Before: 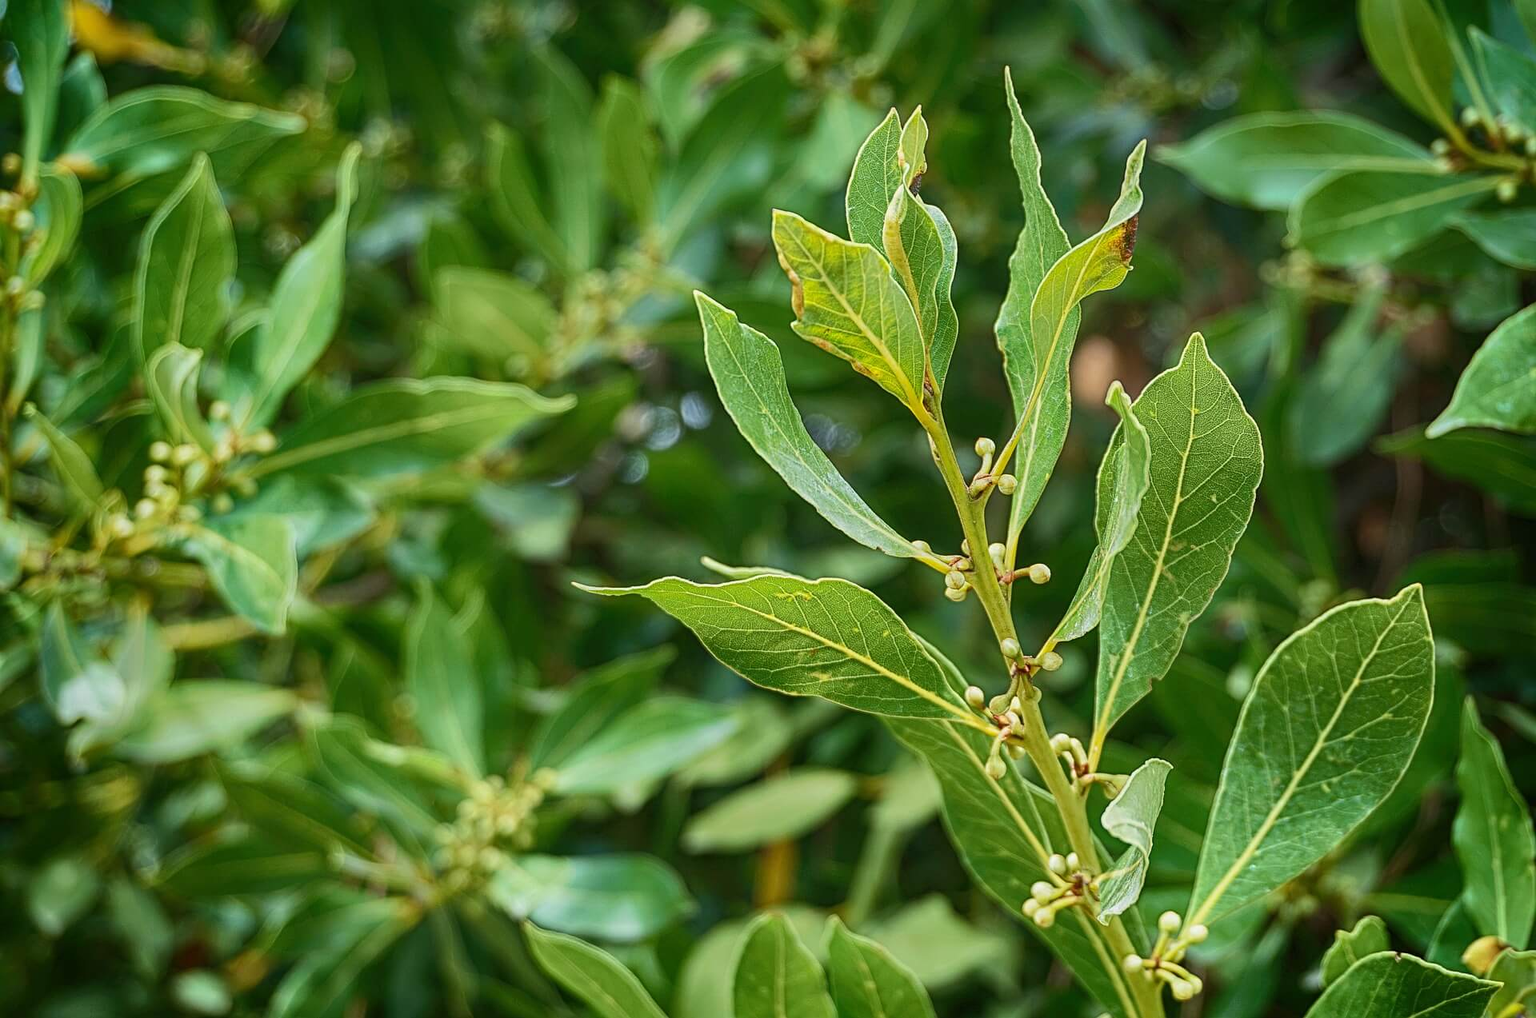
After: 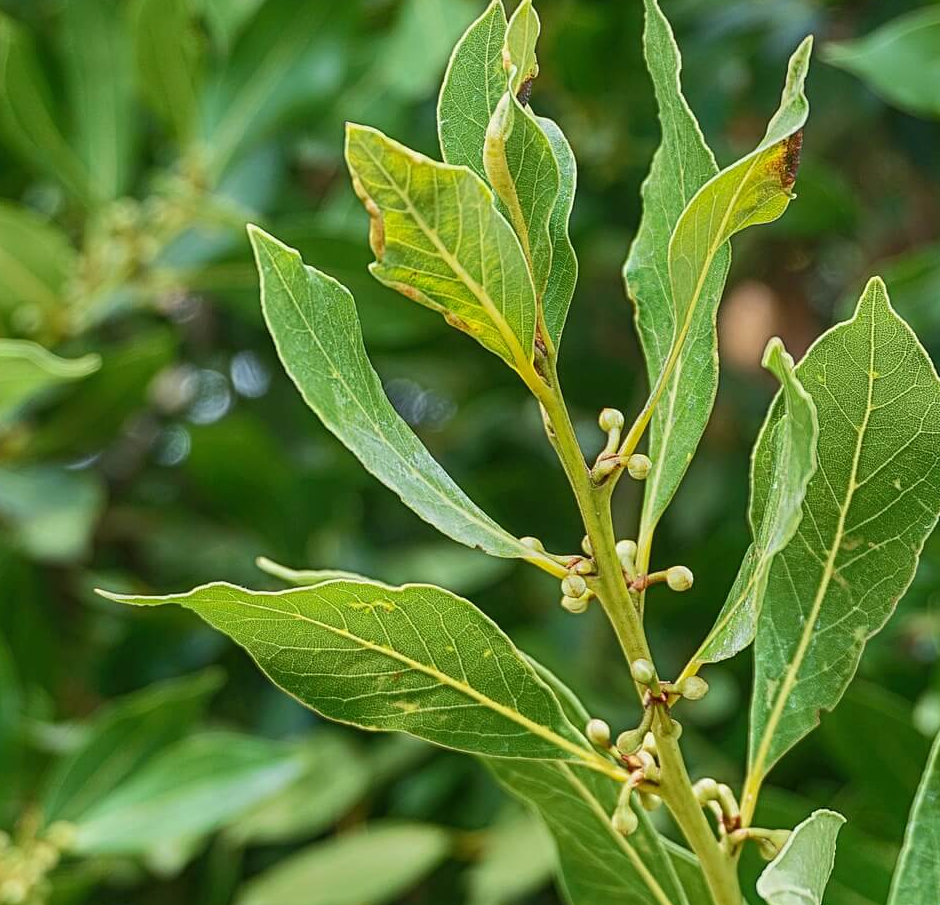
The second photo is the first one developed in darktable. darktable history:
crop: left 32.303%, top 10.988%, right 18.545%, bottom 17.571%
